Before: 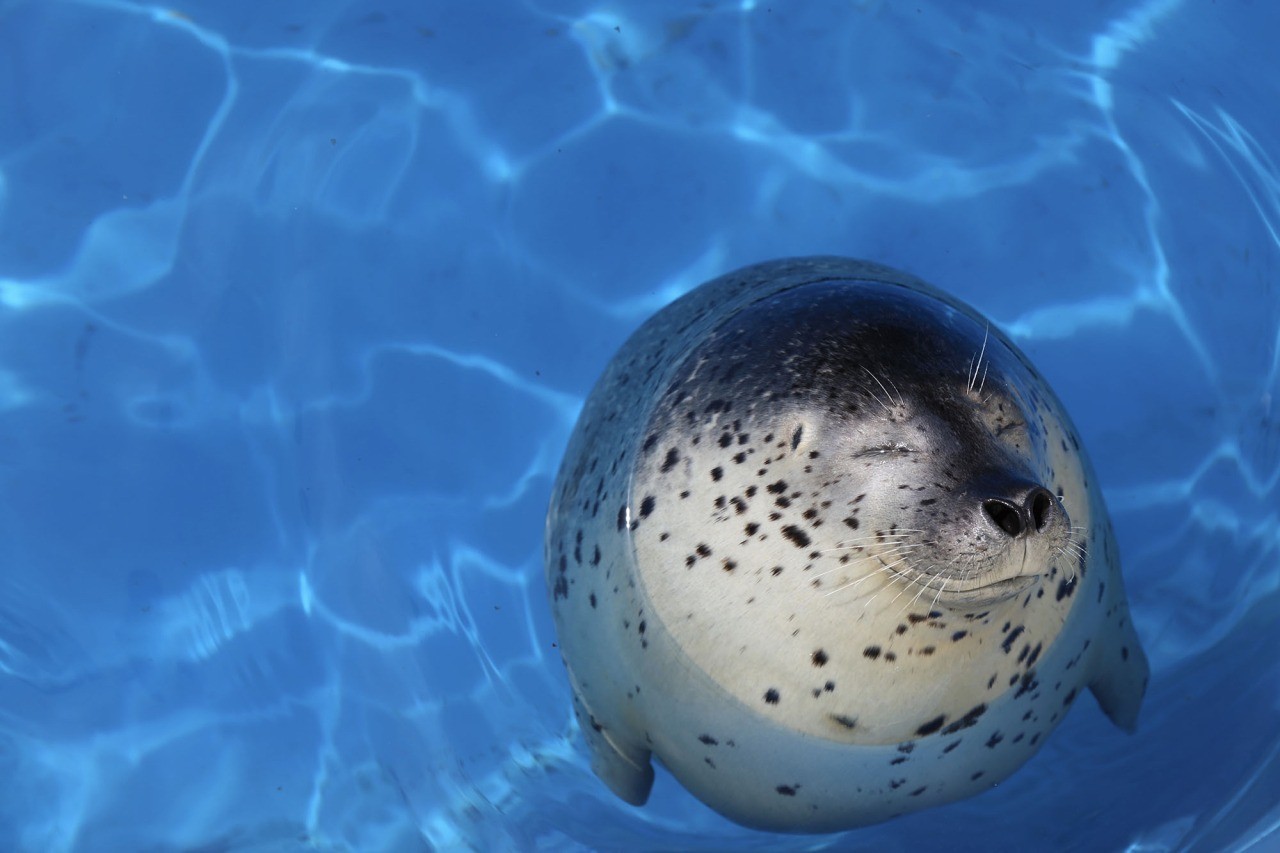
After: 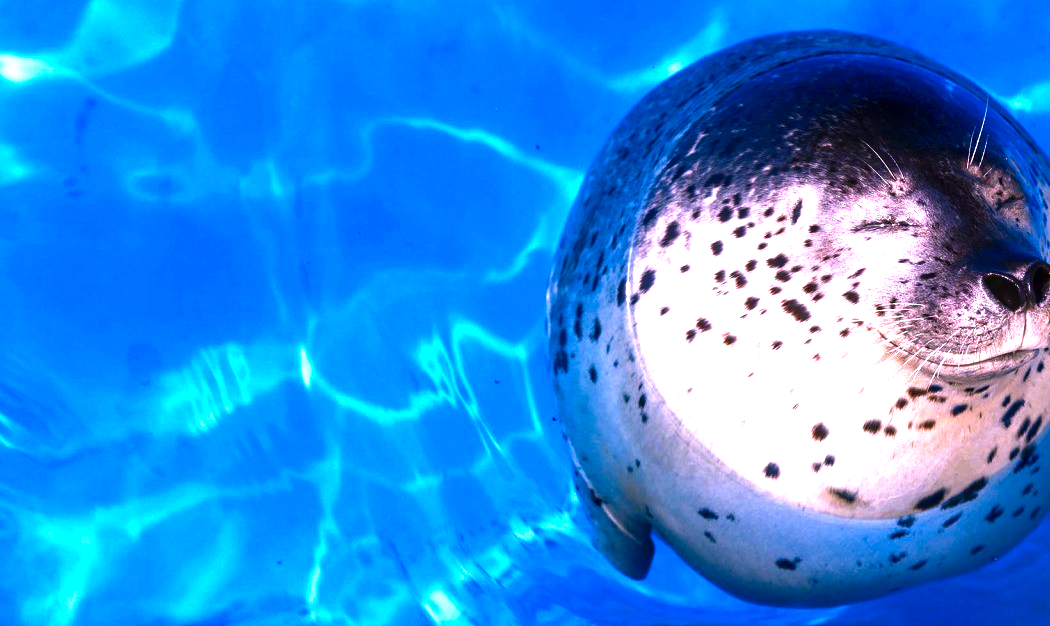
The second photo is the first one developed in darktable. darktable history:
local contrast: detail 130%
exposure: black level correction 0, exposure 1.5 EV, compensate exposure bias true, compensate highlight preservation false
color correction: highlights a* 19.5, highlights b* -11.53, saturation 1.69
tone equalizer: on, module defaults
crop: top 26.531%, right 17.959%
vignetting: fall-off start 100%, brightness 0.05, saturation 0
contrast brightness saturation: brightness -0.52
